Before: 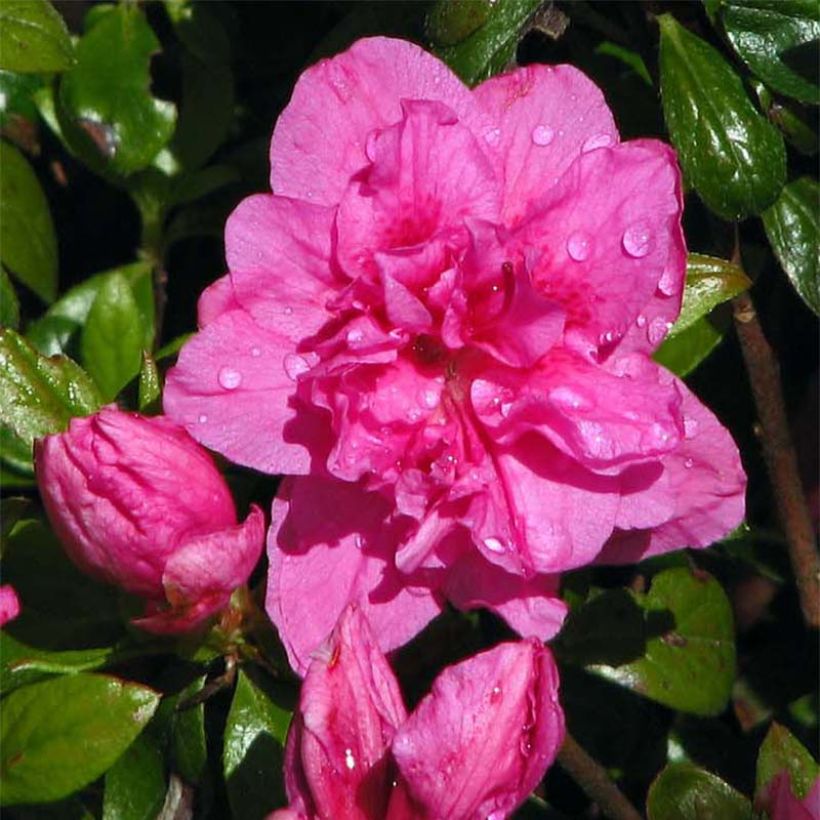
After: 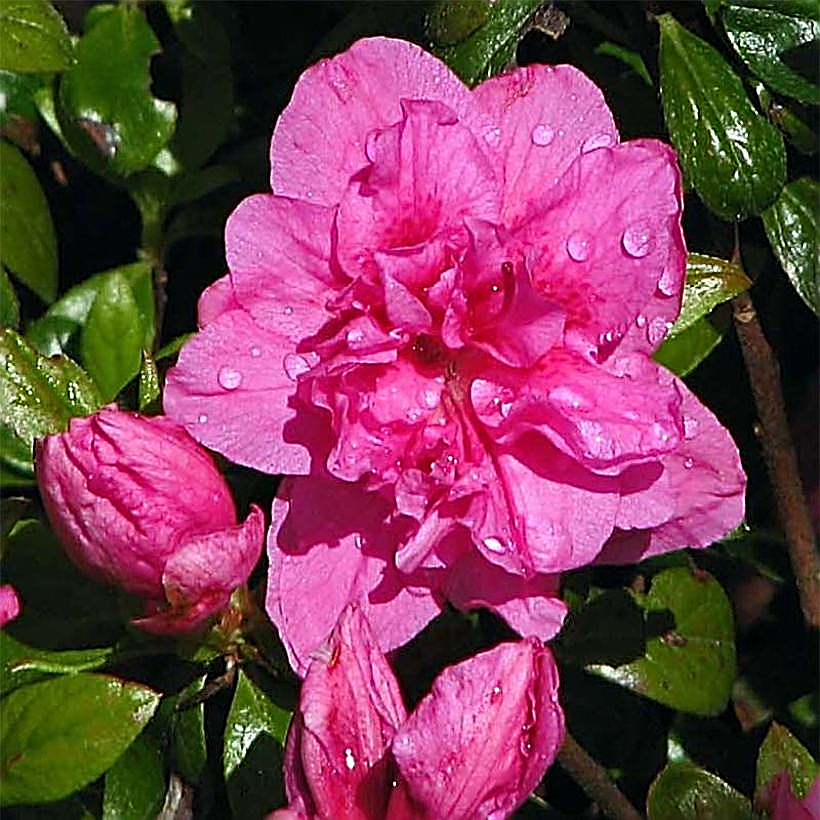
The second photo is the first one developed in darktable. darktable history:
sharpen: amount 1.986
